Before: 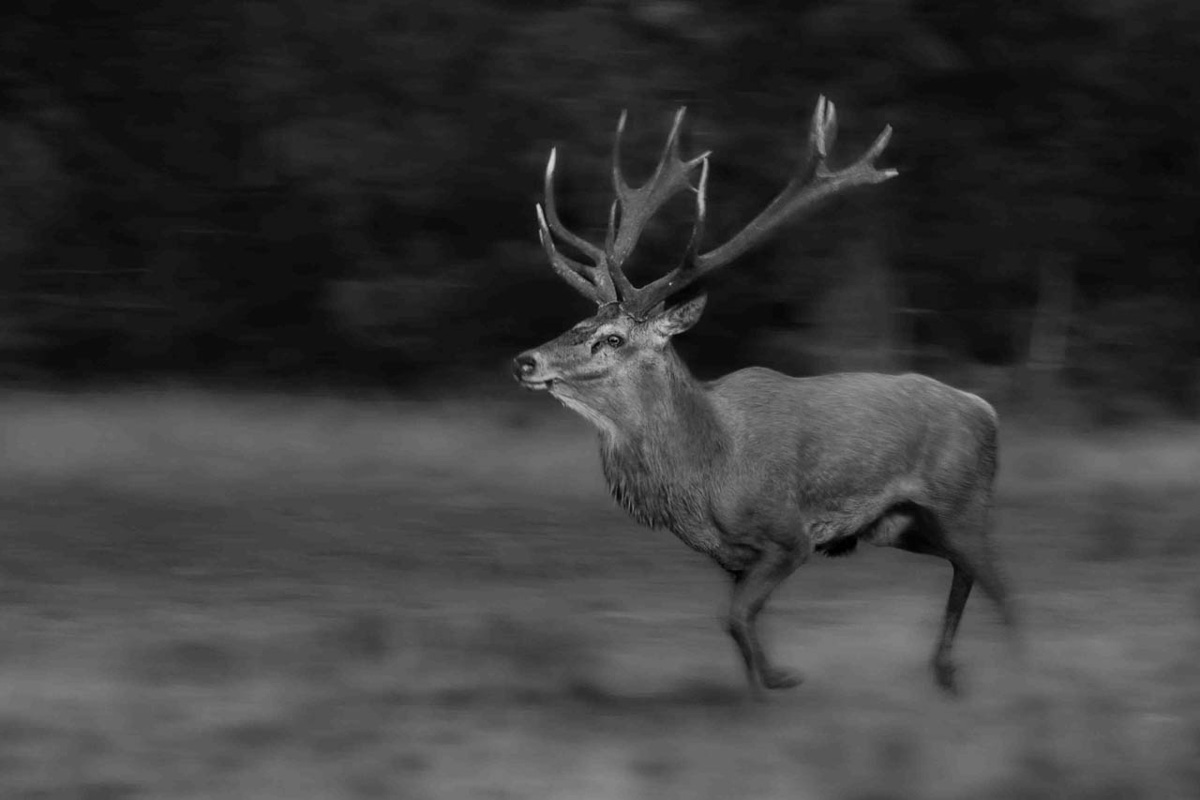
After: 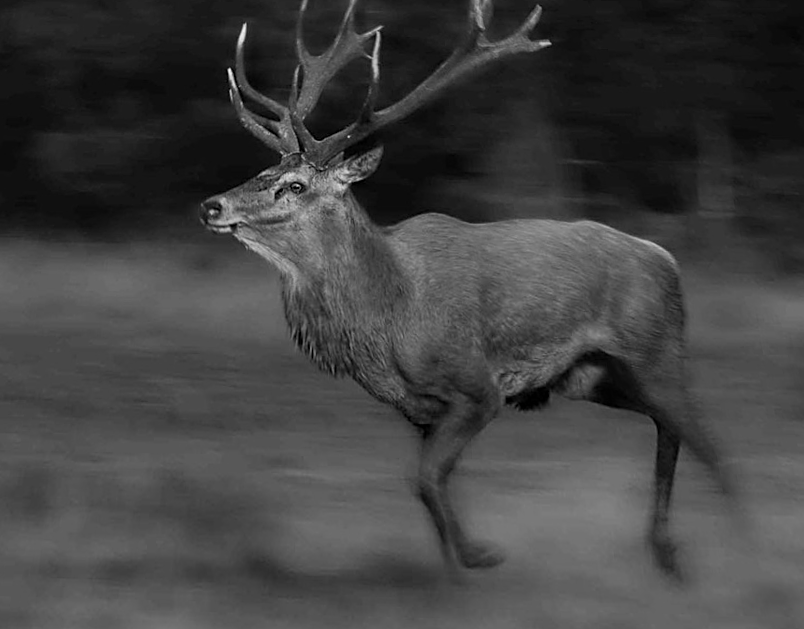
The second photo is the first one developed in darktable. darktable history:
sharpen: on, module defaults
crop: left 19.159%, top 9.58%, bottom 9.58%
rotate and perspective: rotation 0.72°, lens shift (vertical) -0.352, lens shift (horizontal) -0.051, crop left 0.152, crop right 0.859, crop top 0.019, crop bottom 0.964
